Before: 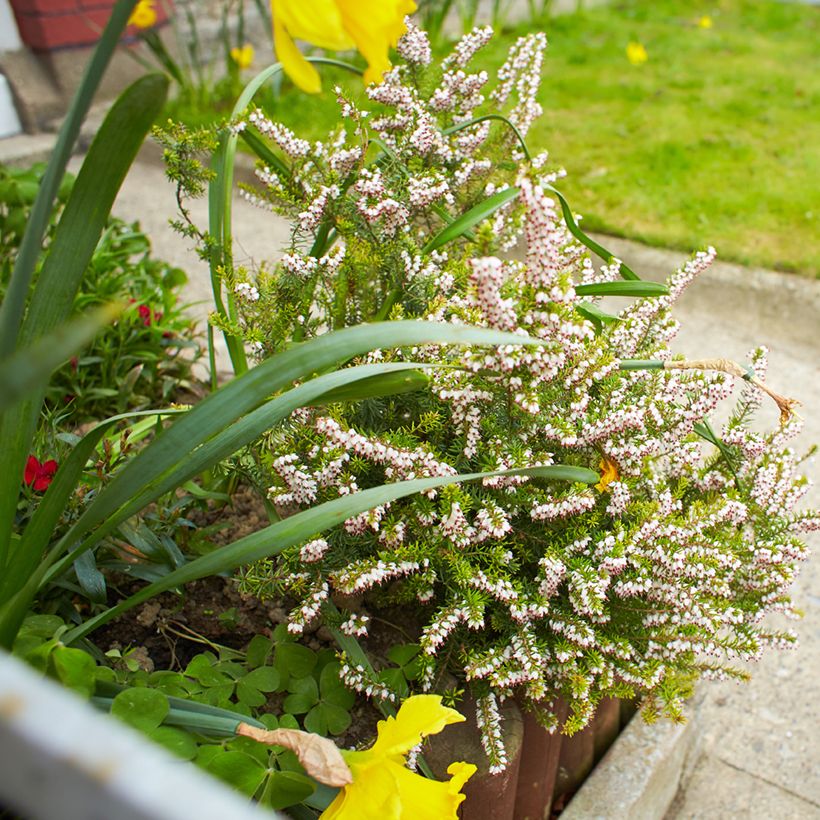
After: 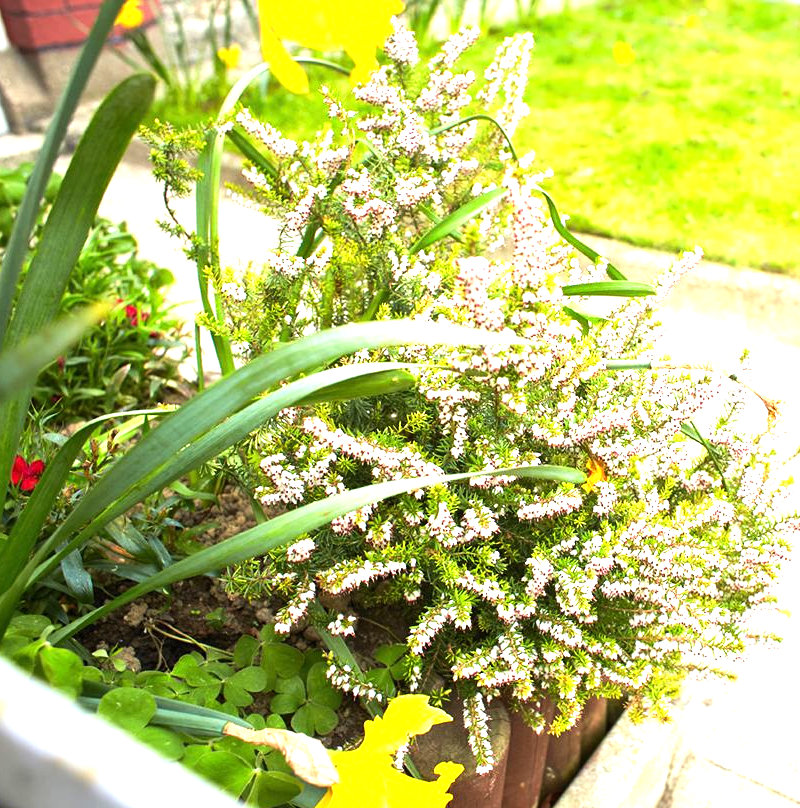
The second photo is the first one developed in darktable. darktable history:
crop and rotate: left 1.682%, right 0.635%, bottom 1.415%
exposure: exposure 1 EV, compensate exposure bias true, compensate highlight preservation false
tone equalizer: -8 EV -0.447 EV, -7 EV -0.359 EV, -6 EV -0.364 EV, -5 EV -0.249 EV, -3 EV 0.224 EV, -2 EV 0.359 EV, -1 EV 0.386 EV, +0 EV 0.414 EV, edges refinement/feathering 500, mask exposure compensation -1.57 EV, preserve details no
